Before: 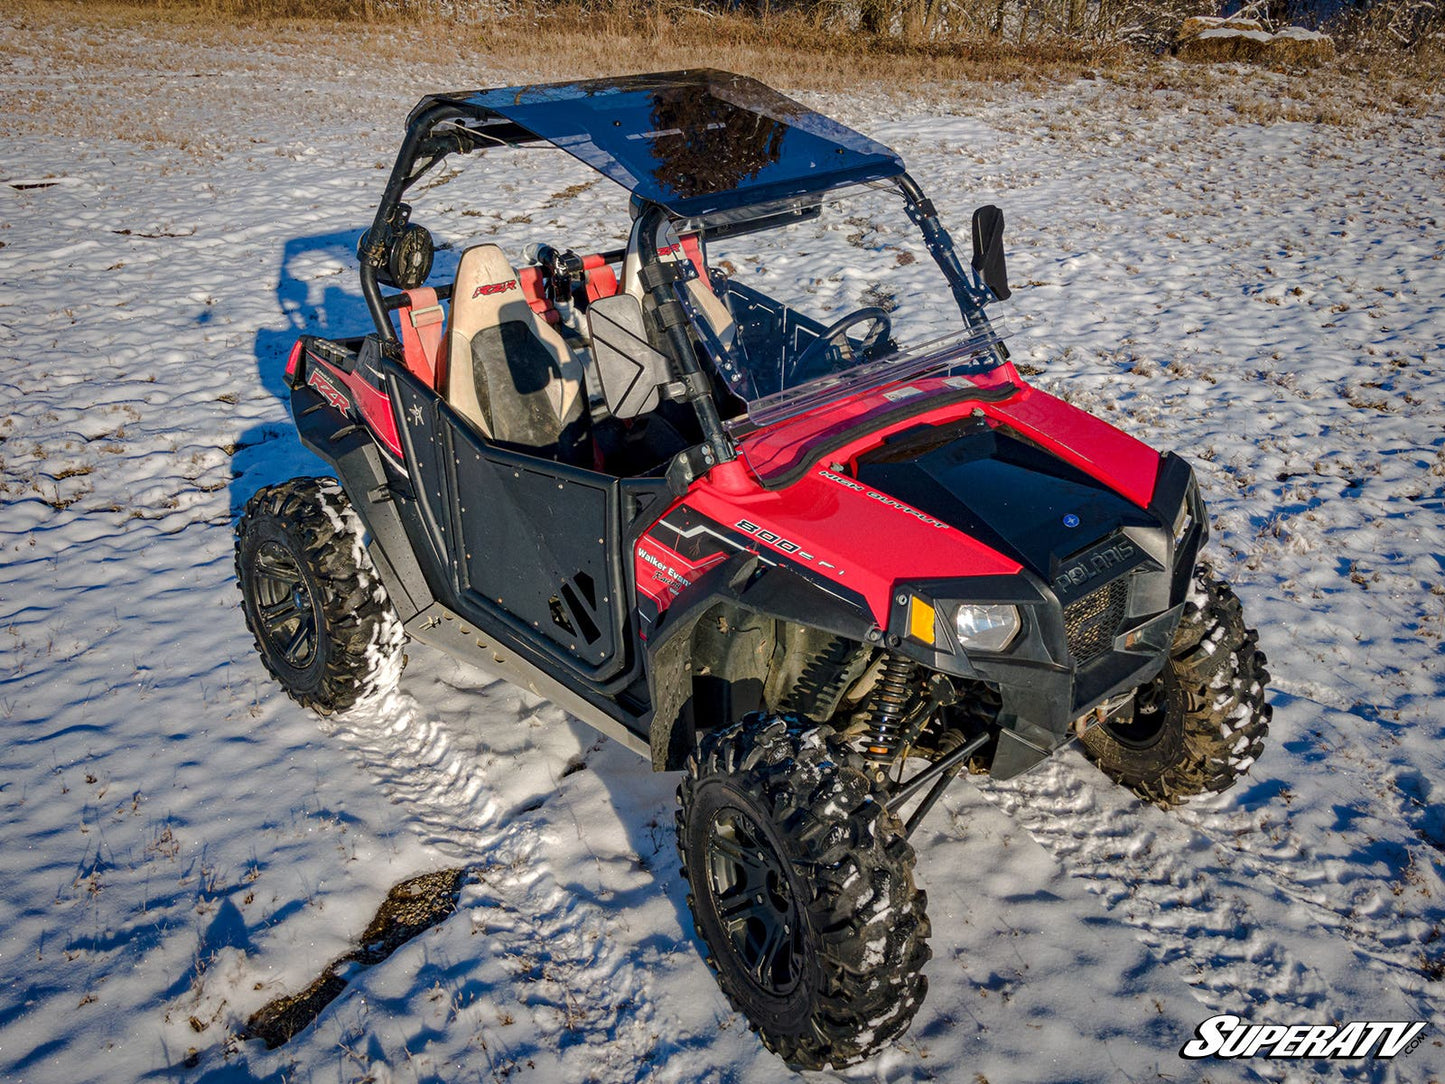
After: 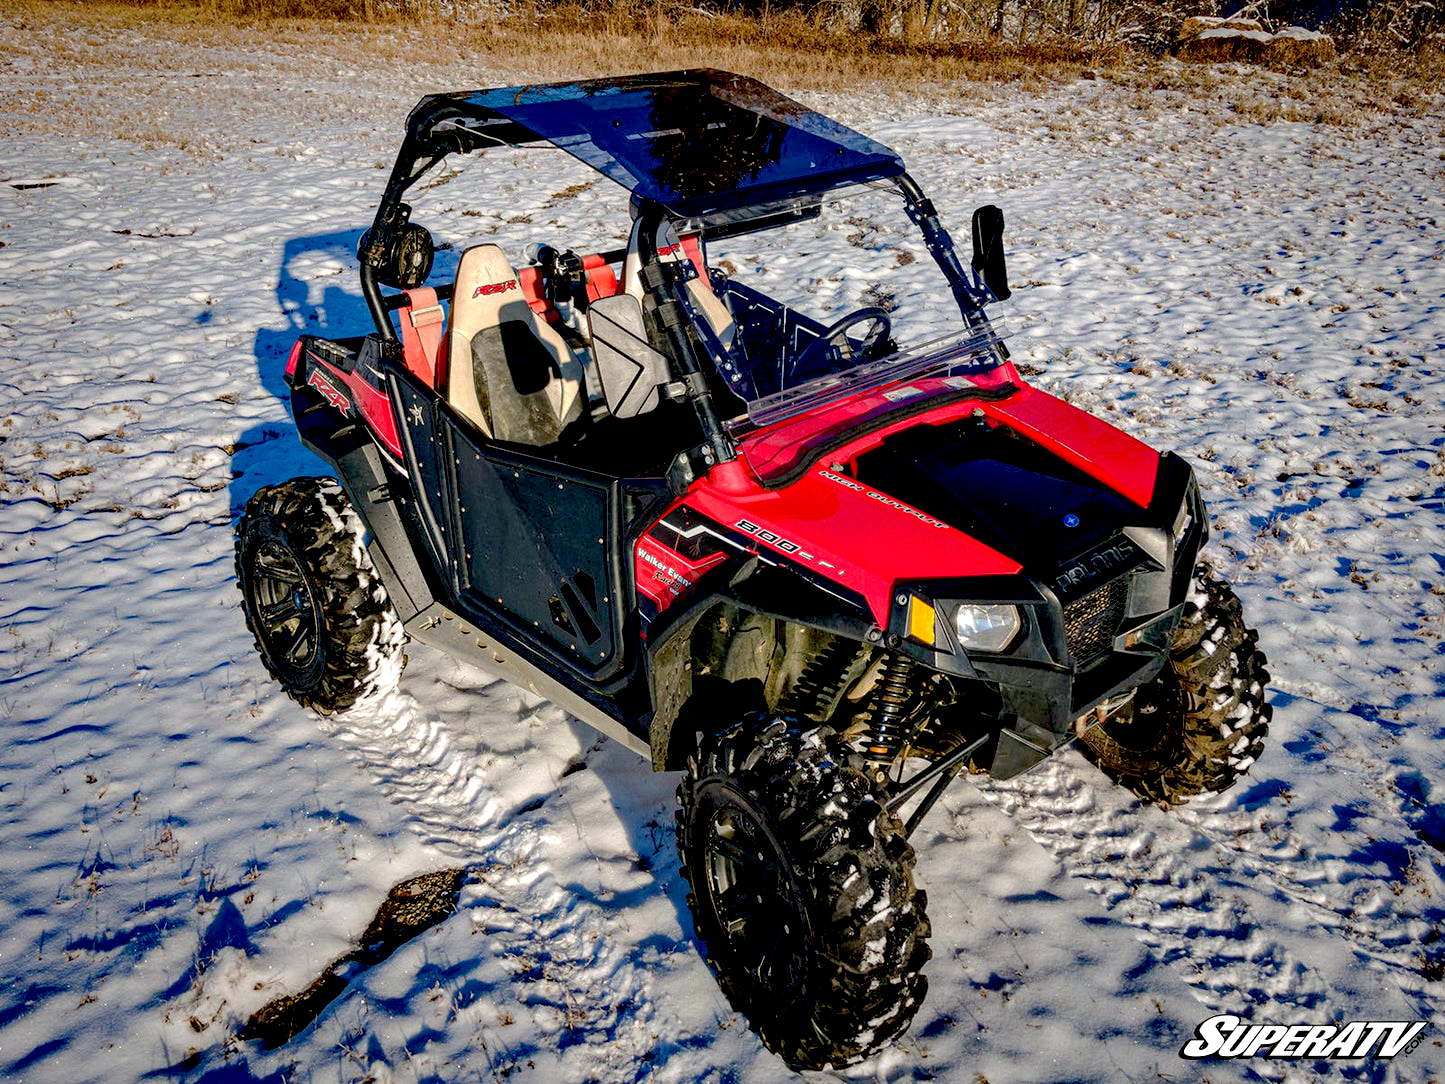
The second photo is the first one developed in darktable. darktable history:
exposure: black level correction 0.031, exposure 0.314 EV, compensate highlight preservation false
